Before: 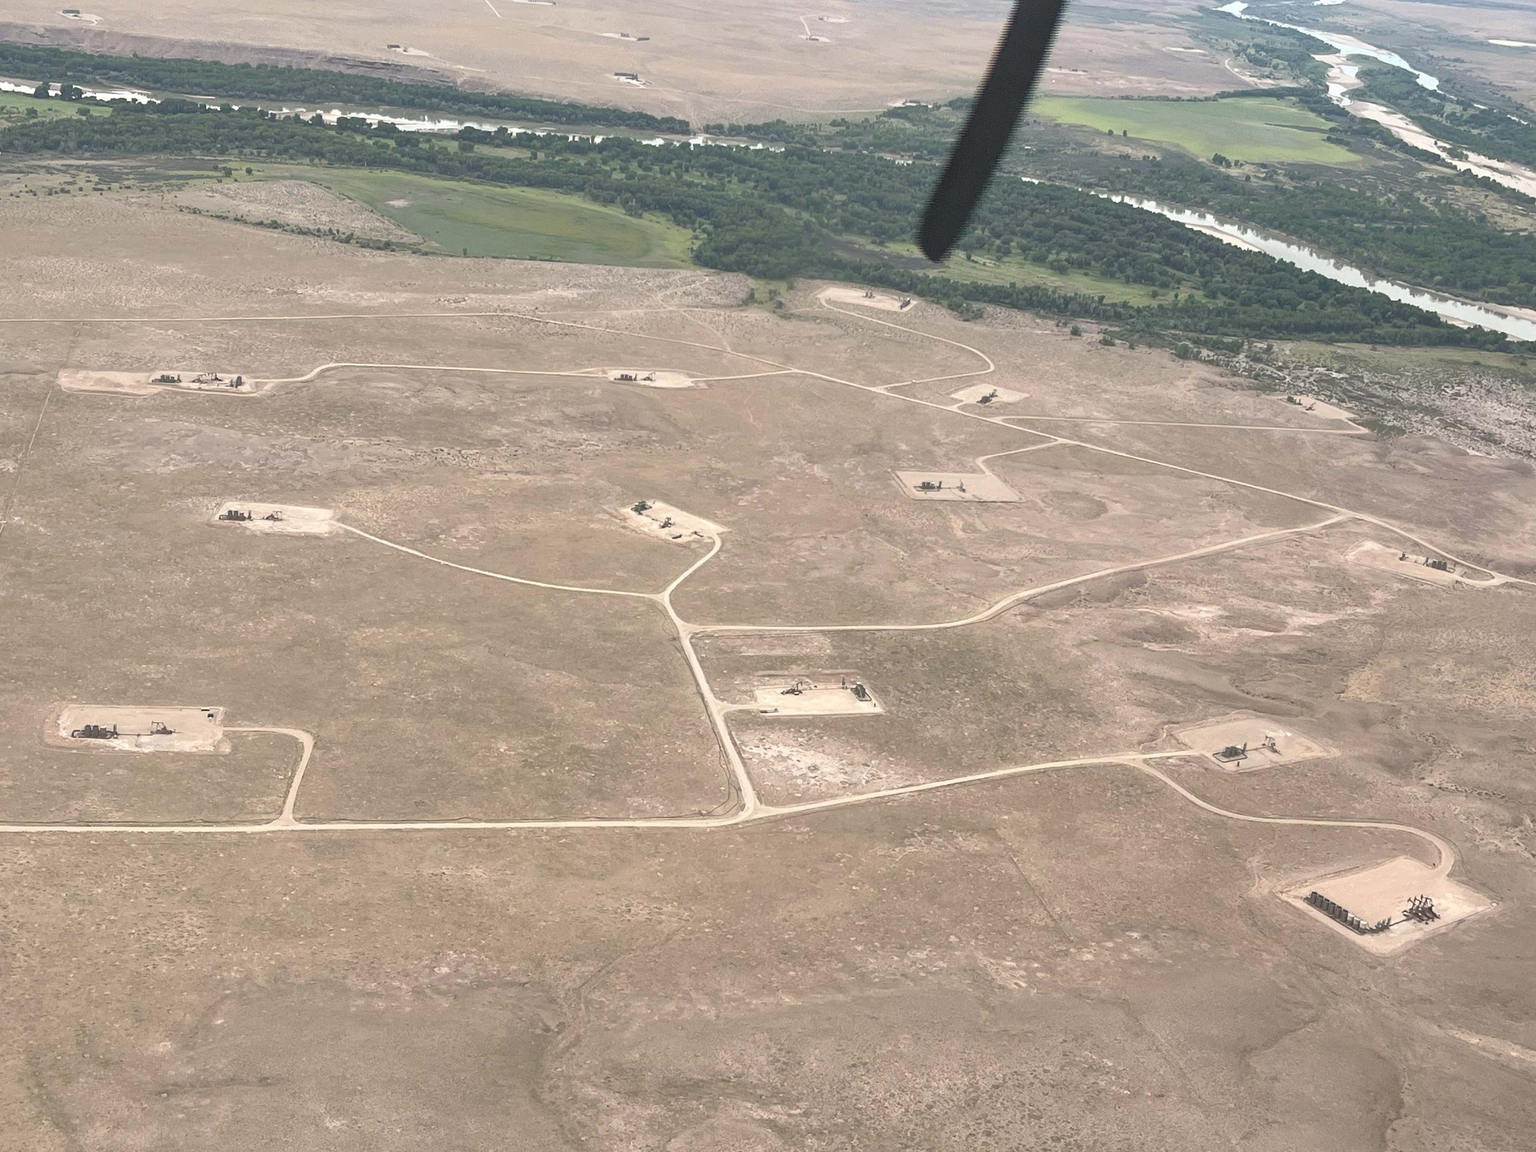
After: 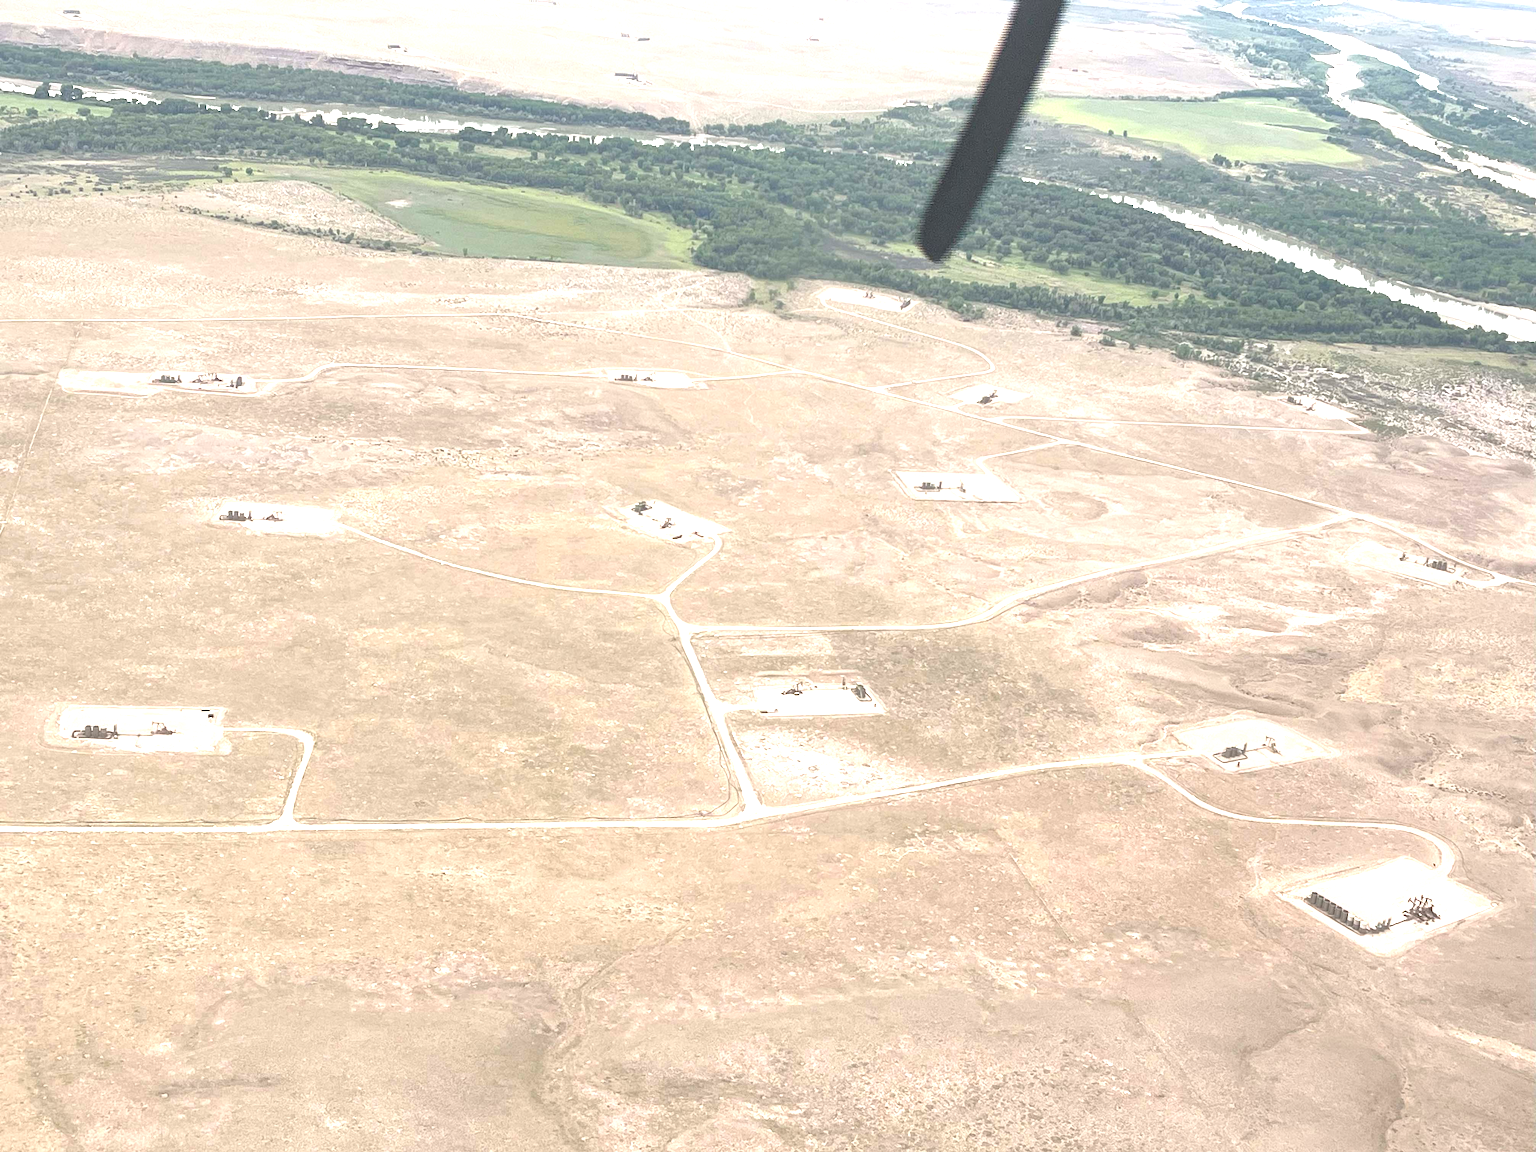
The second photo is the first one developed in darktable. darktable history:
exposure: black level correction -0.002, exposure 1.115 EV, compensate highlight preservation false
tone equalizer: -8 EV -0.55 EV
